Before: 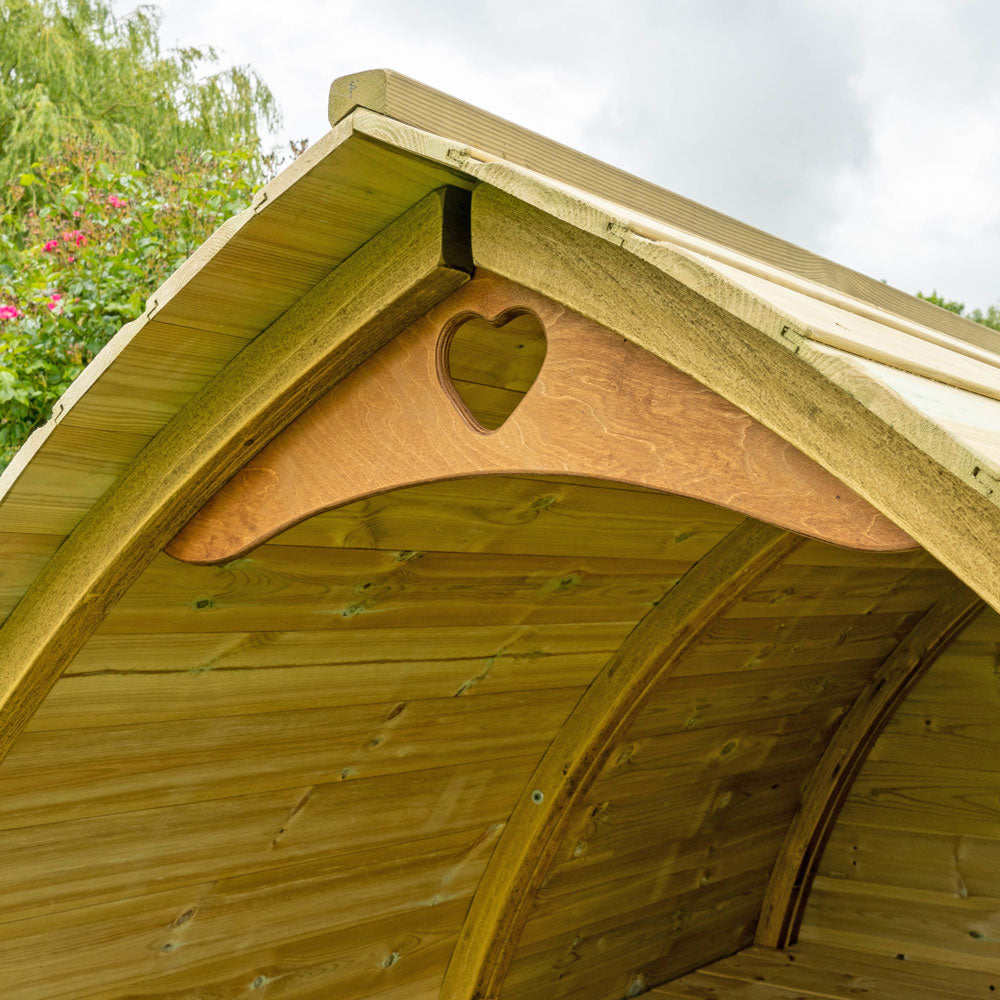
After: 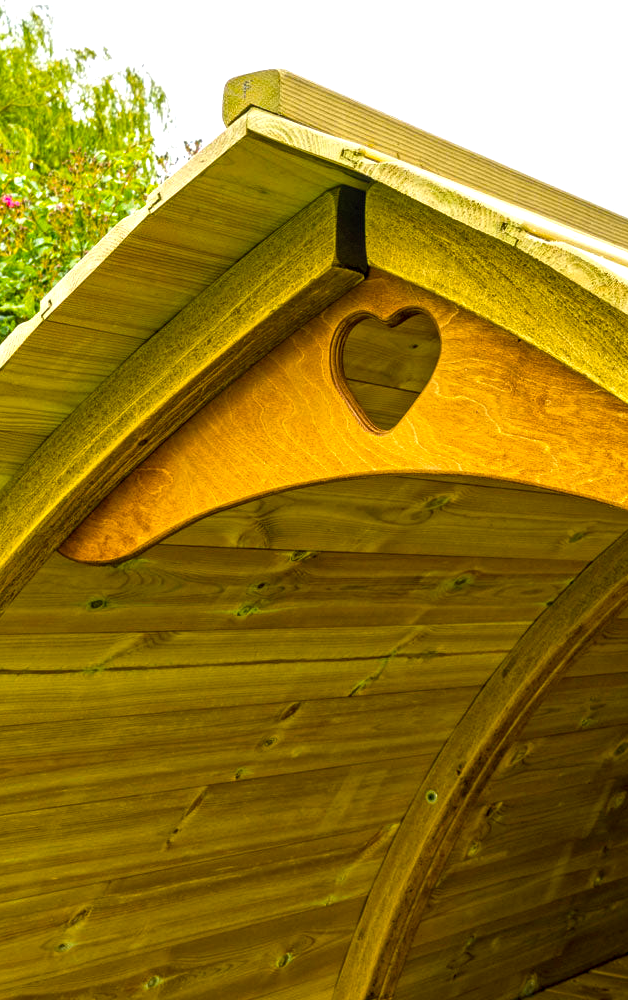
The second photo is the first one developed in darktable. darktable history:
crop: left 10.644%, right 26.528%
color balance rgb: linear chroma grading › global chroma 9%, perceptual saturation grading › global saturation 36%, perceptual brilliance grading › global brilliance 15%, perceptual brilliance grading › shadows -35%, global vibrance 15%
local contrast: on, module defaults
